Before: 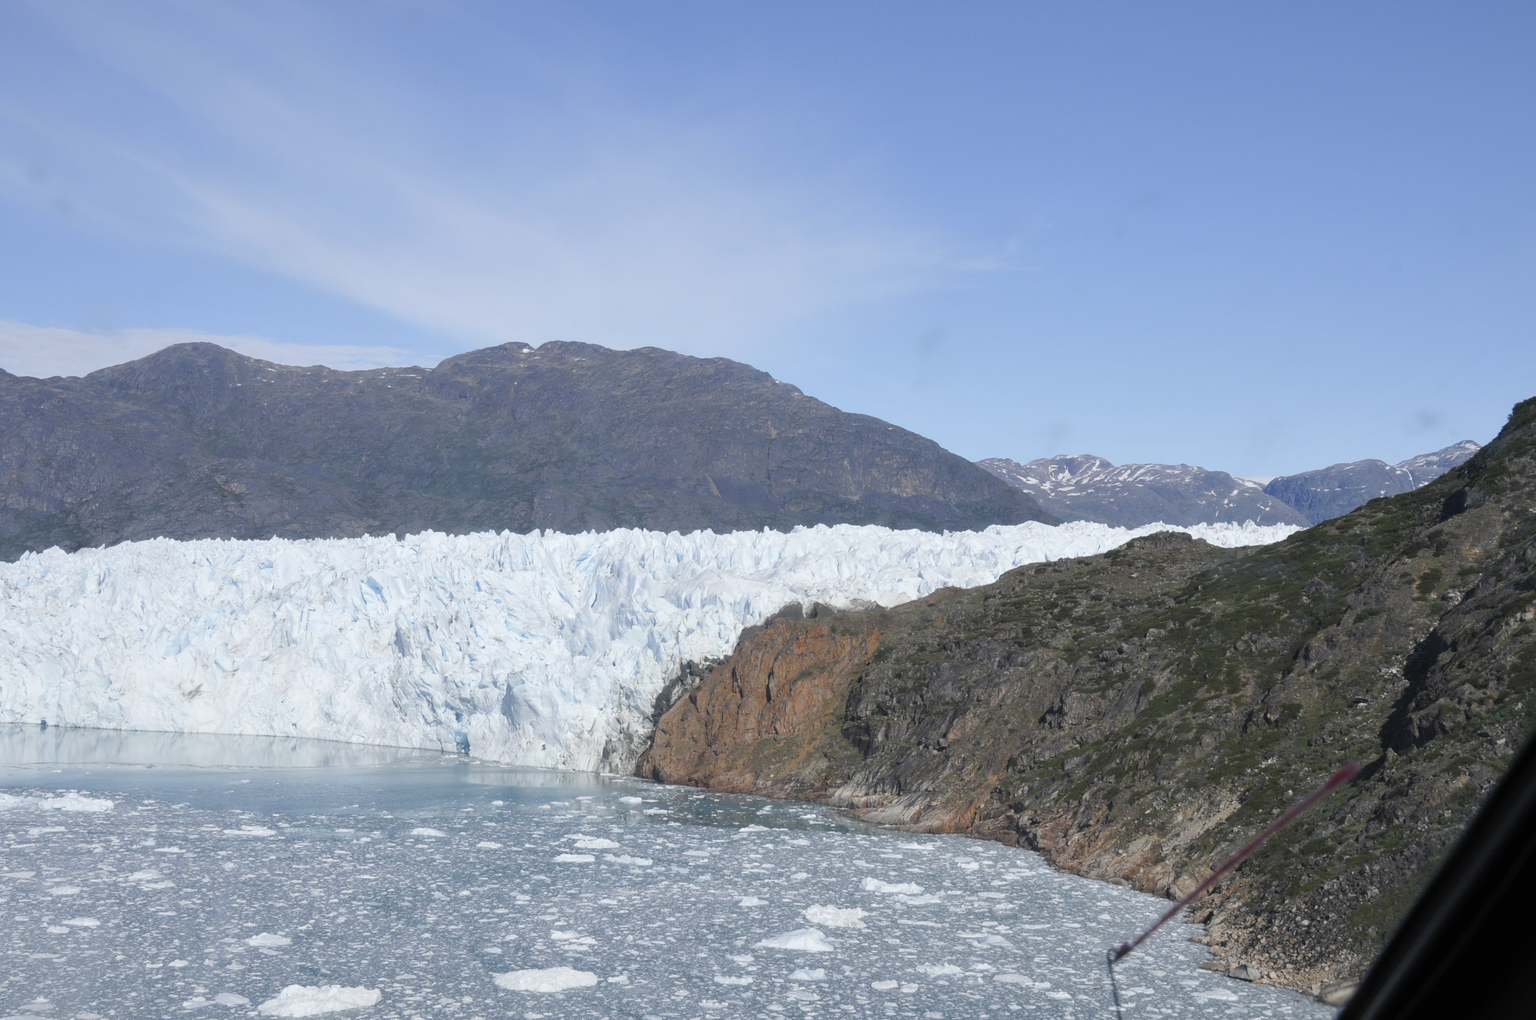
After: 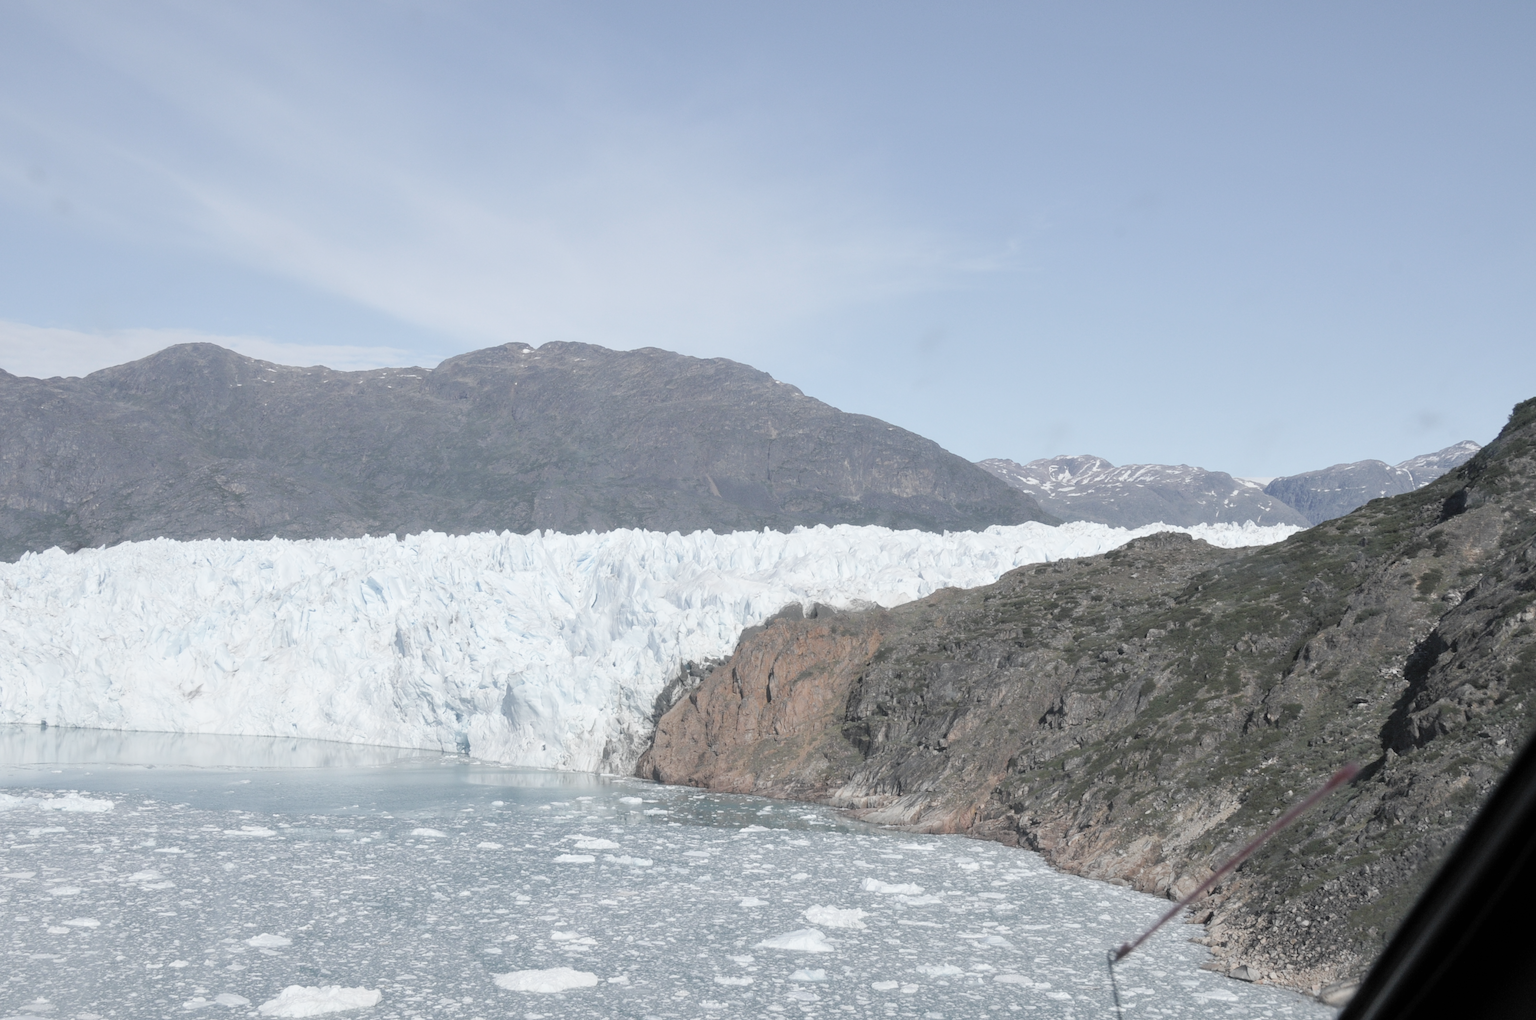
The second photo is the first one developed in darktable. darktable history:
contrast brightness saturation: brightness 0.181, saturation -0.5
